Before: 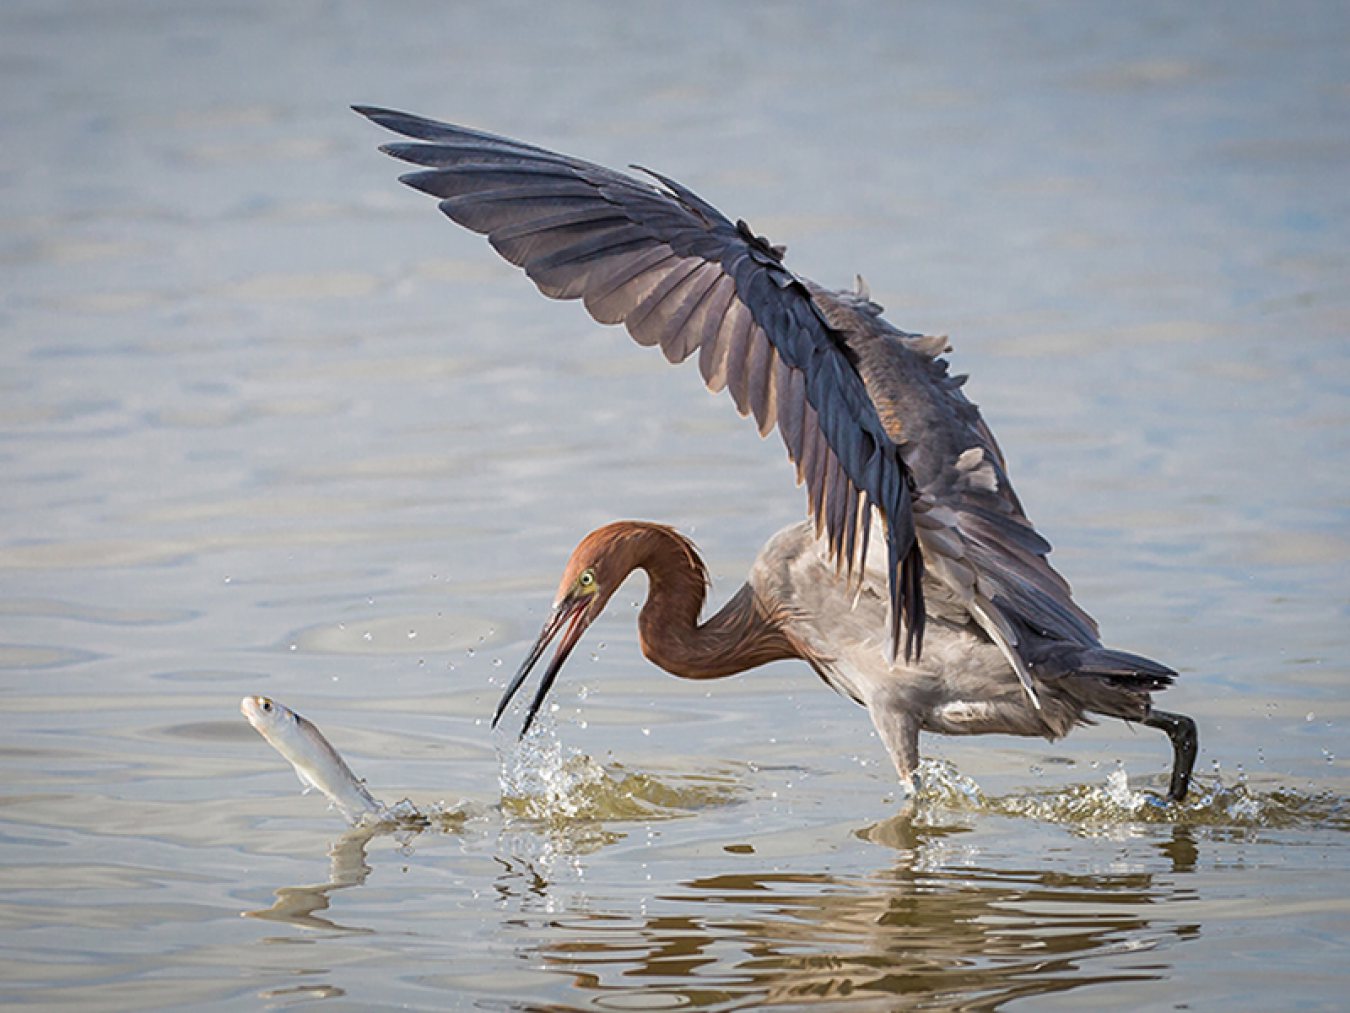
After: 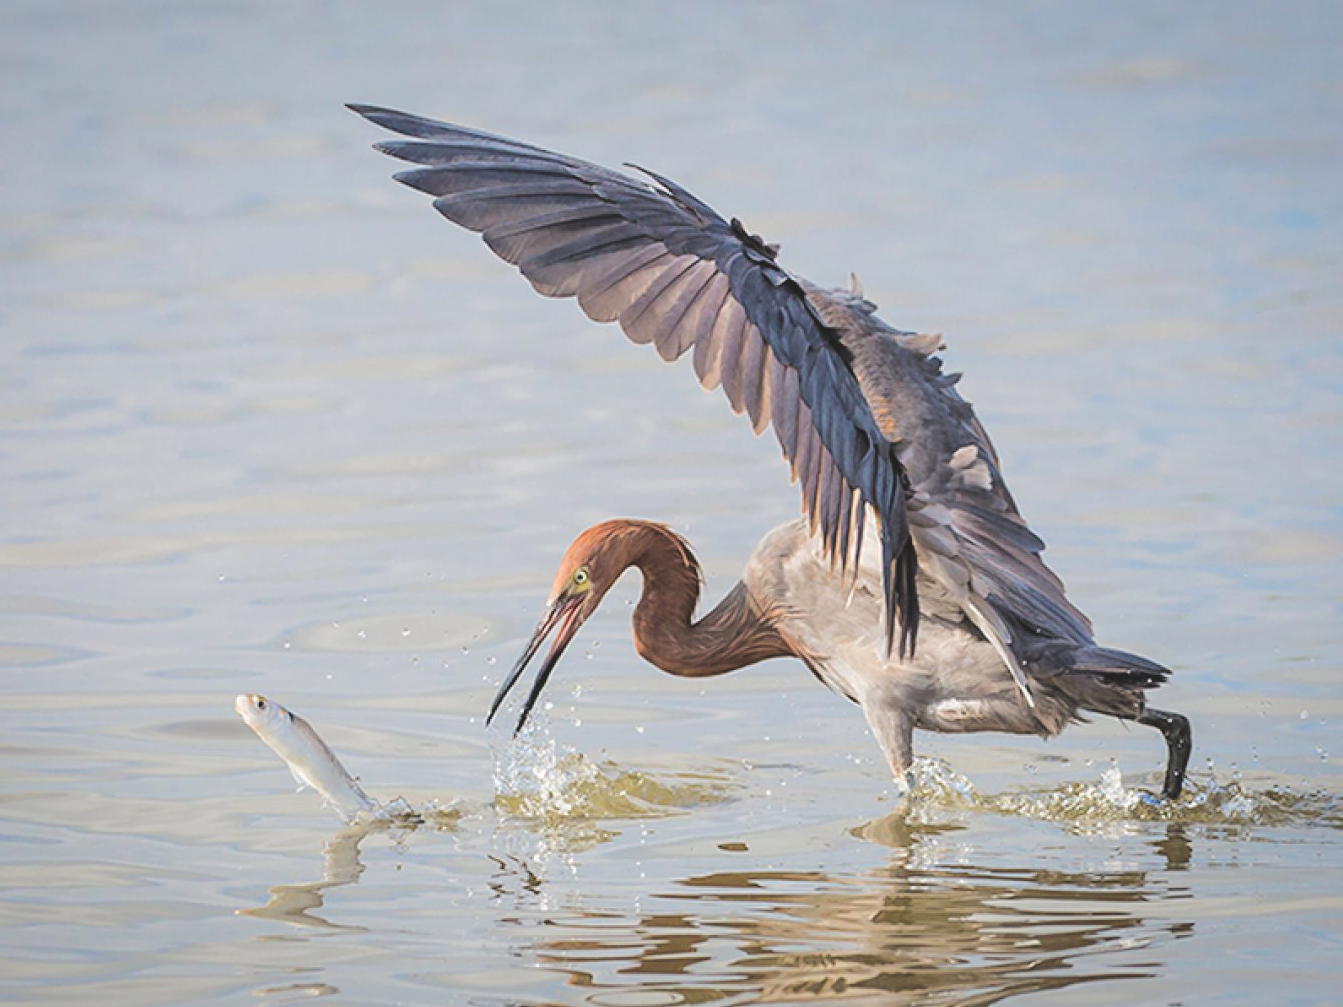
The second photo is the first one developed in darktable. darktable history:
exposure: black level correction -0.021, exposure -0.034 EV, compensate highlight preservation false
tone curve: curves: ch0 [(0, 0) (0.003, 0.001) (0.011, 0.008) (0.025, 0.015) (0.044, 0.025) (0.069, 0.037) (0.1, 0.056) (0.136, 0.091) (0.177, 0.157) (0.224, 0.231) (0.277, 0.319) (0.335, 0.4) (0.399, 0.493) (0.468, 0.571) (0.543, 0.645) (0.623, 0.706) (0.709, 0.77) (0.801, 0.838) (0.898, 0.918) (1, 1)], color space Lab, linked channels, preserve colors none
crop and rotate: left 0.507%, top 0.207%, bottom 0.36%
